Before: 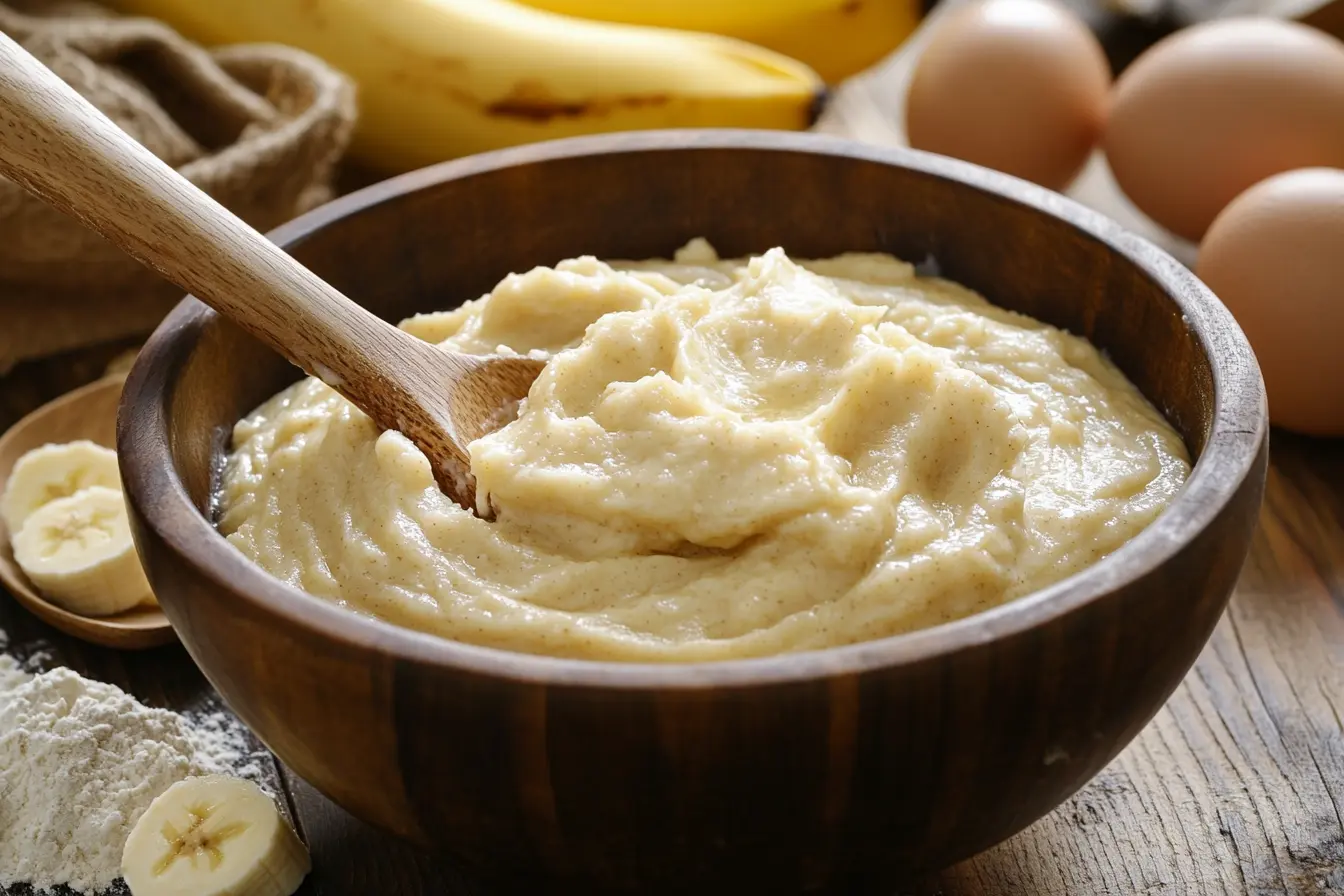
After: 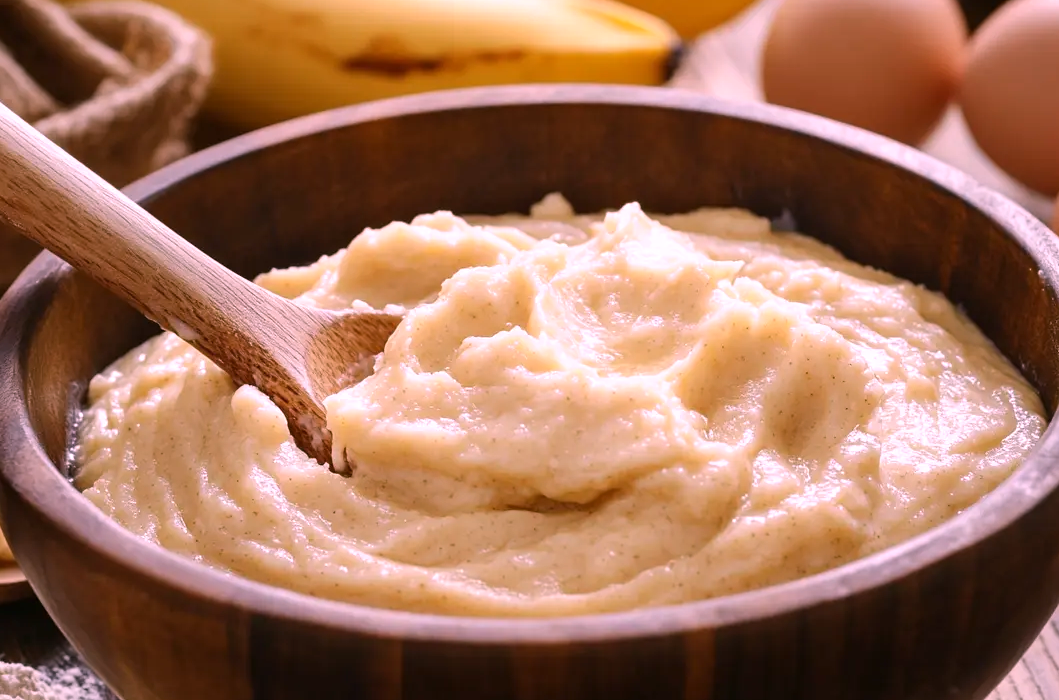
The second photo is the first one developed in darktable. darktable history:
crop and rotate: left 10.77%, top 5.1%, right 10.41%, bottom 16.76%
white balance: red 1.188, blue 1.11
